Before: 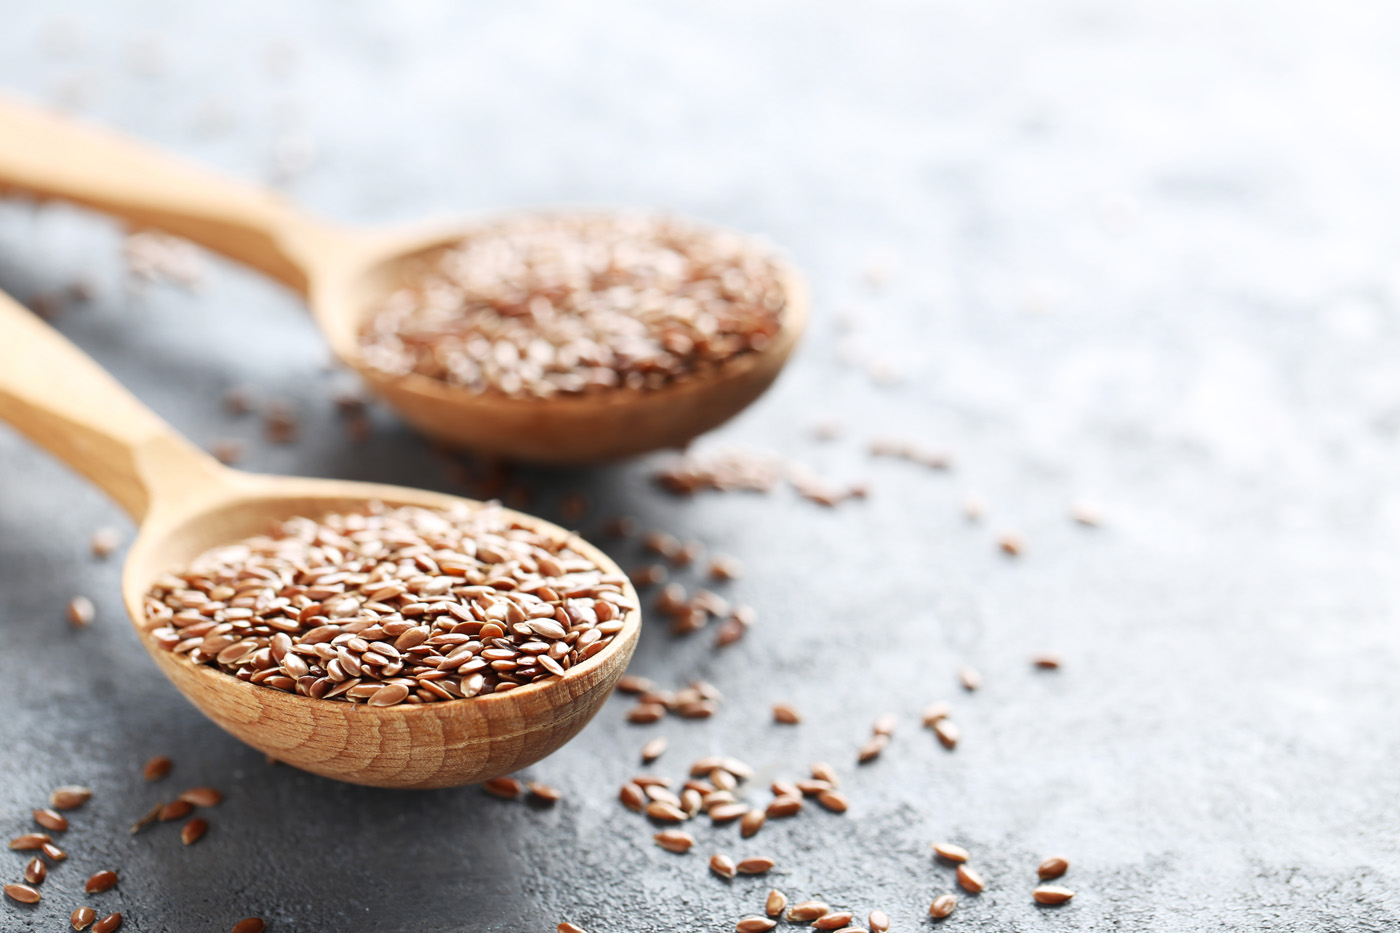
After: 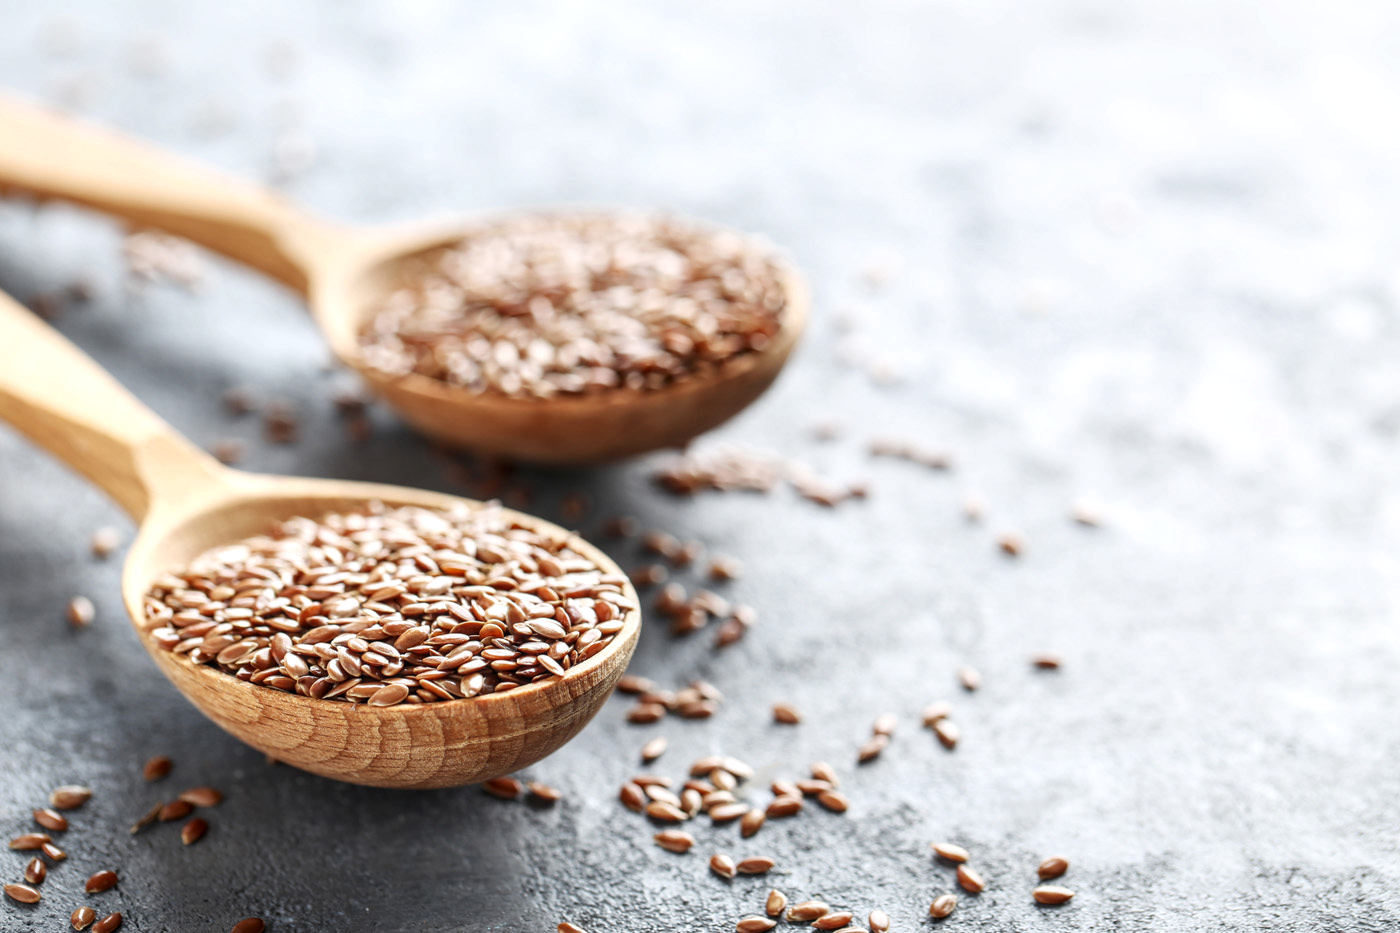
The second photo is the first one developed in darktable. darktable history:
local contrast: highlights 61%, detail 143%, midtone range 0.421
